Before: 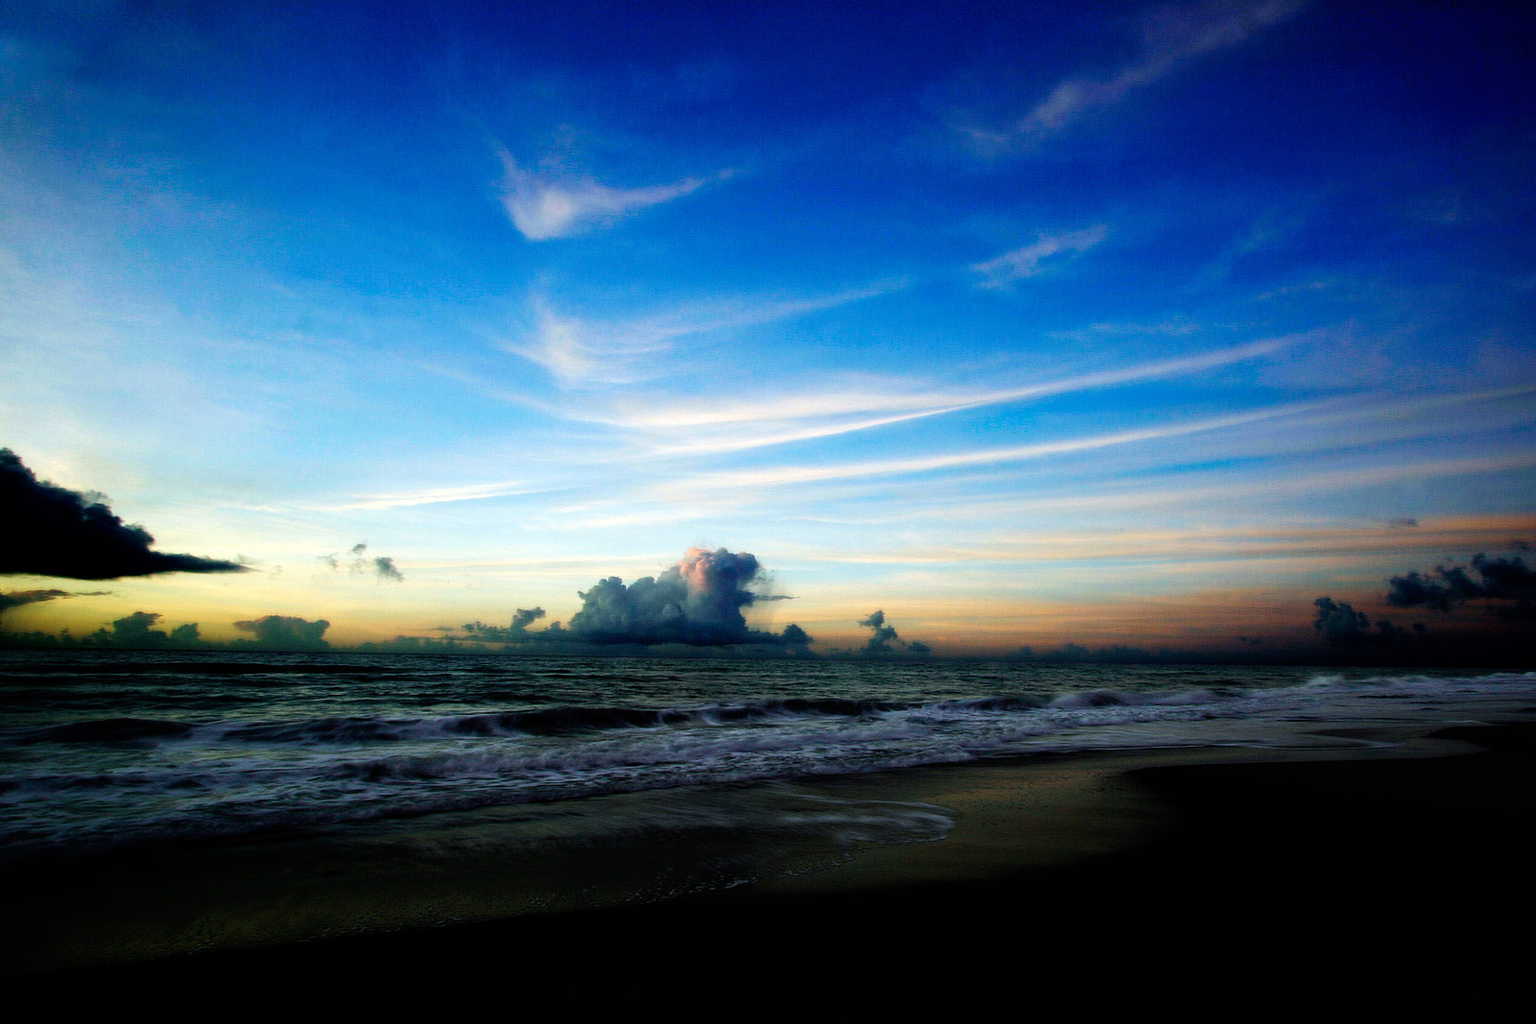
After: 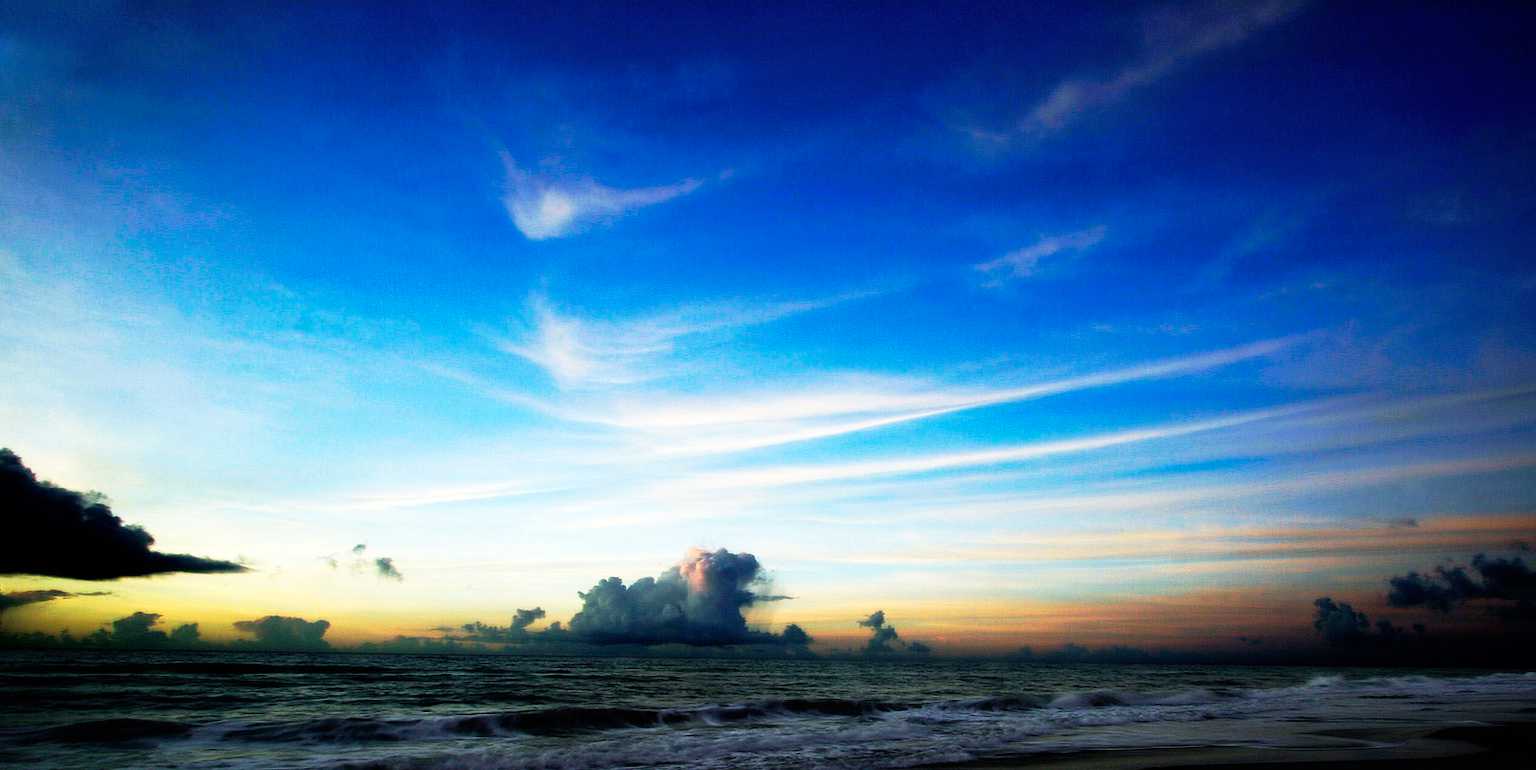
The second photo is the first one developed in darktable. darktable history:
base curve: curves: ch0 [(0, 0) (0.257, 0.25) (0.482, 0.586) (0.757, 0.871) (1, 1)], preserve colors none
crop: bottom 24.678%
